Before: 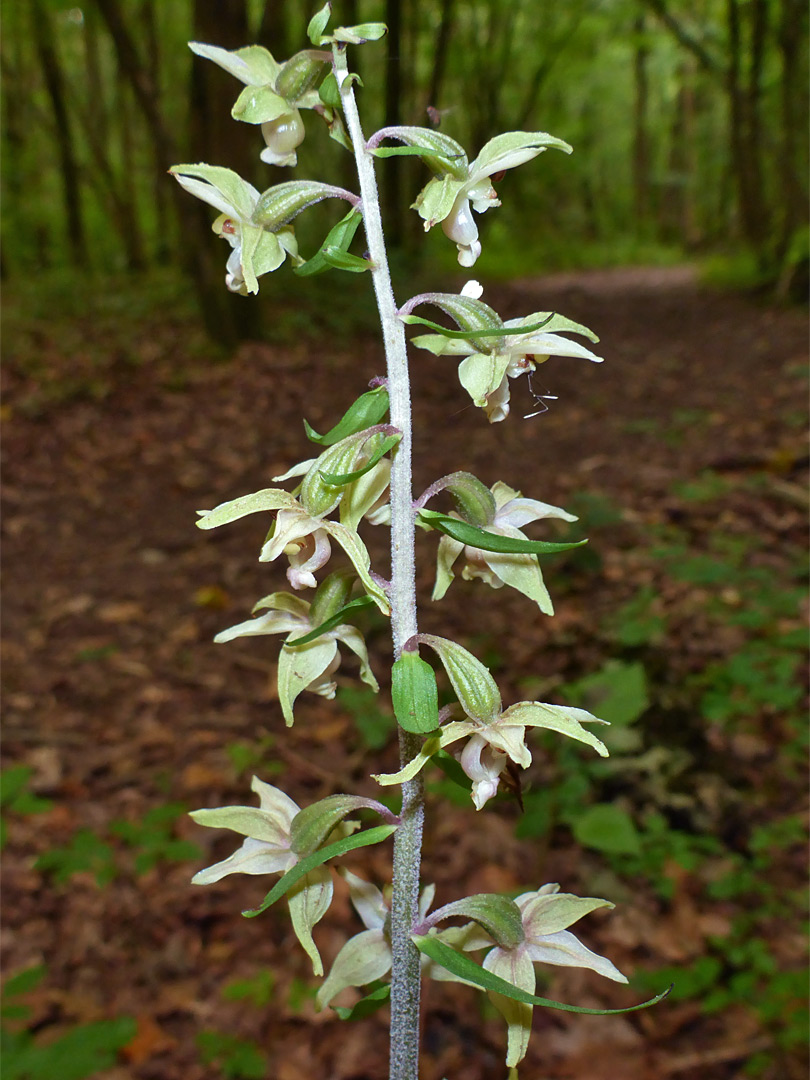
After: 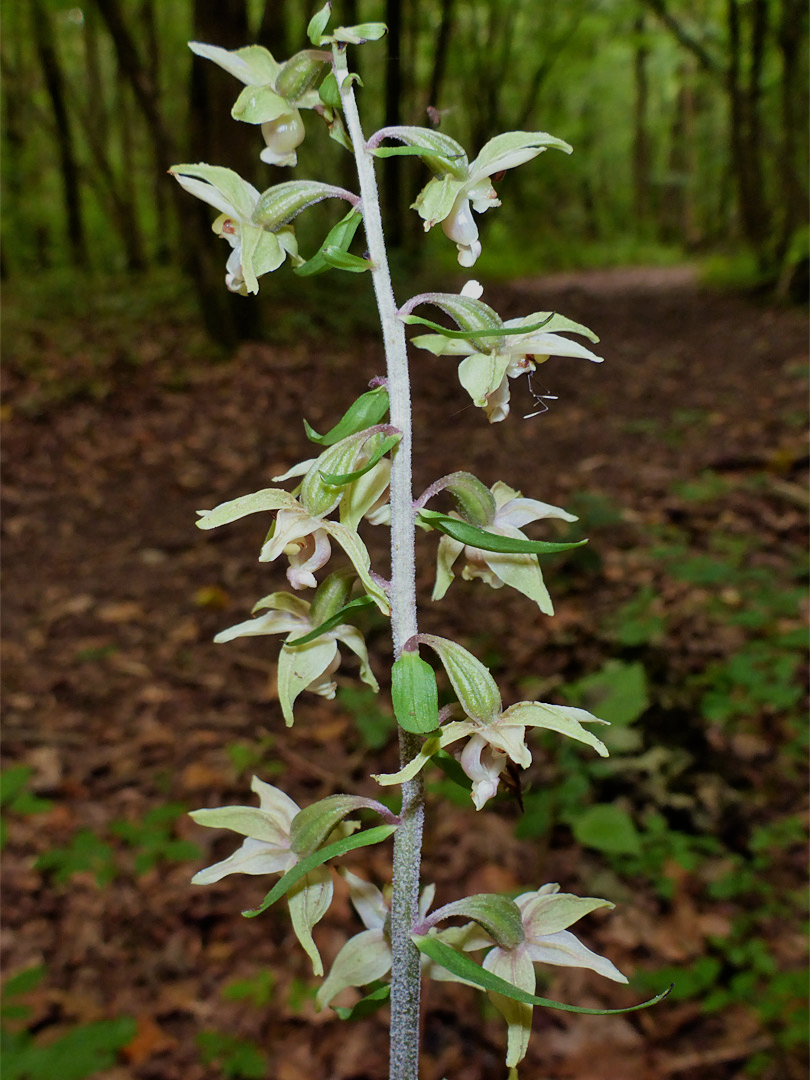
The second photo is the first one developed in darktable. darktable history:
filmic rgb: black relative exposure -7.87 EV, white relative exposure 4.25 EV, hardness 3.9
